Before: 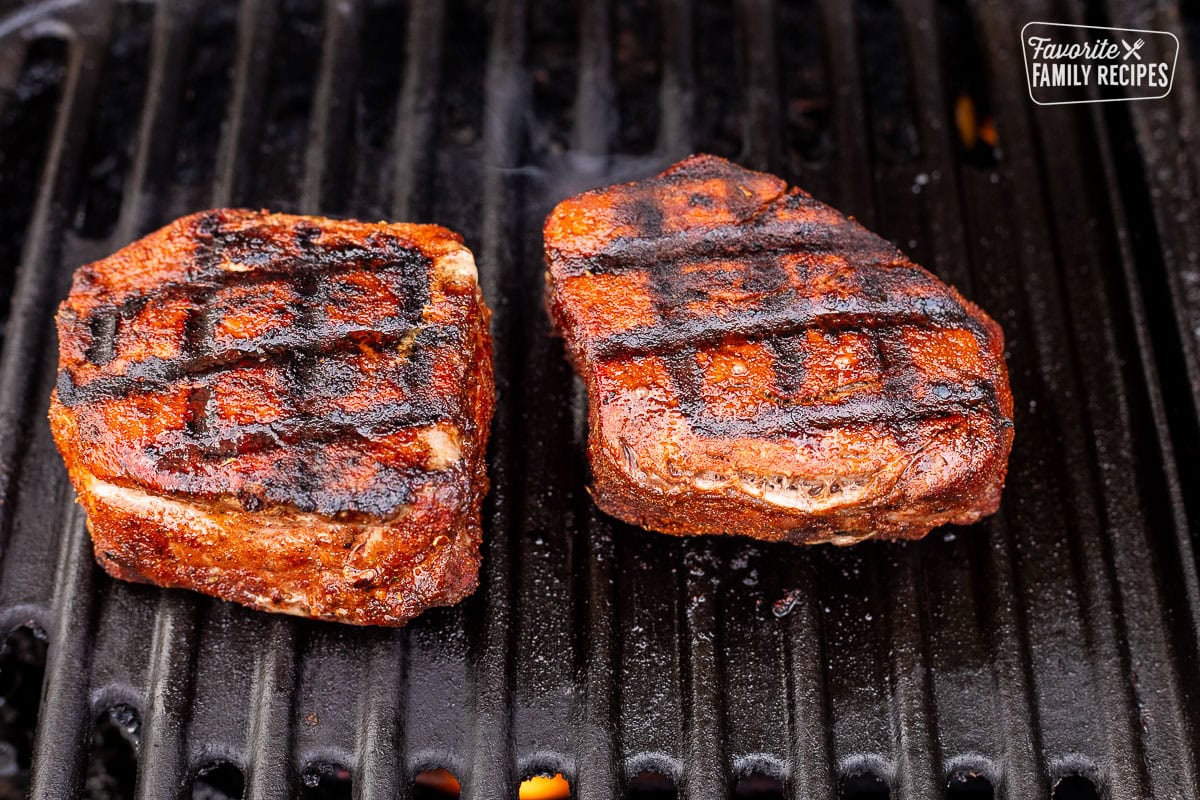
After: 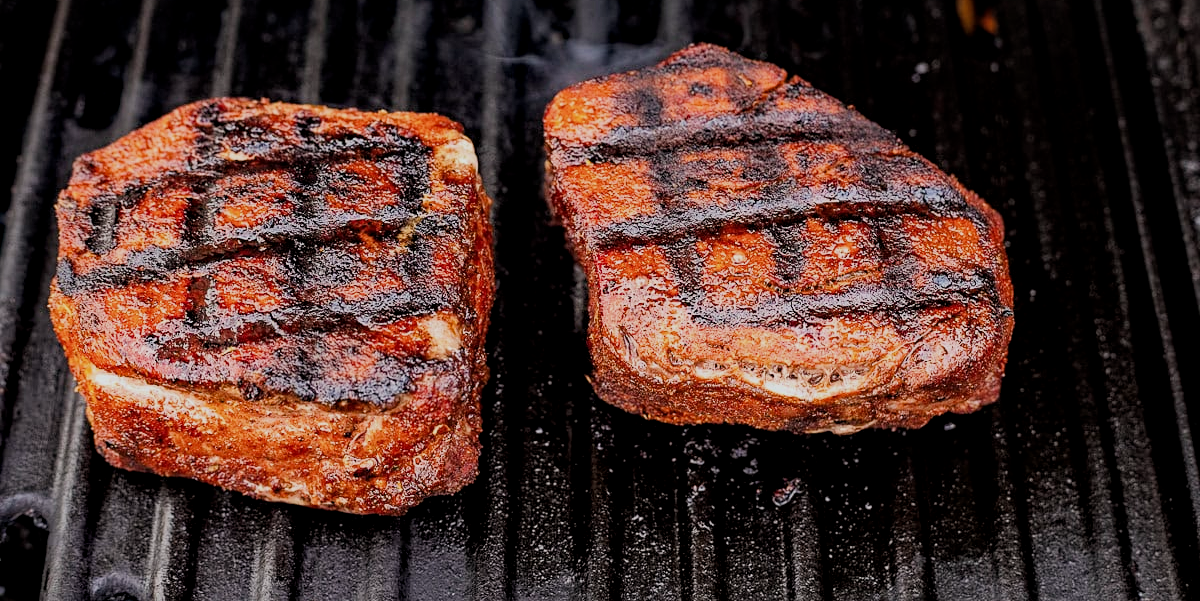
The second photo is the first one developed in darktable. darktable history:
filmic rgb: black relative exposure -16 EV, white relative exposure 6.93 EV, hardness 4.66
tone equalizer: on, module defaults
crop: top 13.893%, bottom 10.899%
sharpen: amount 0.218
local contrast: highlights 100%, shadows 102%, detail 119%, midtone range 0.2
haze removal: compatibility mode true, adaptive false
